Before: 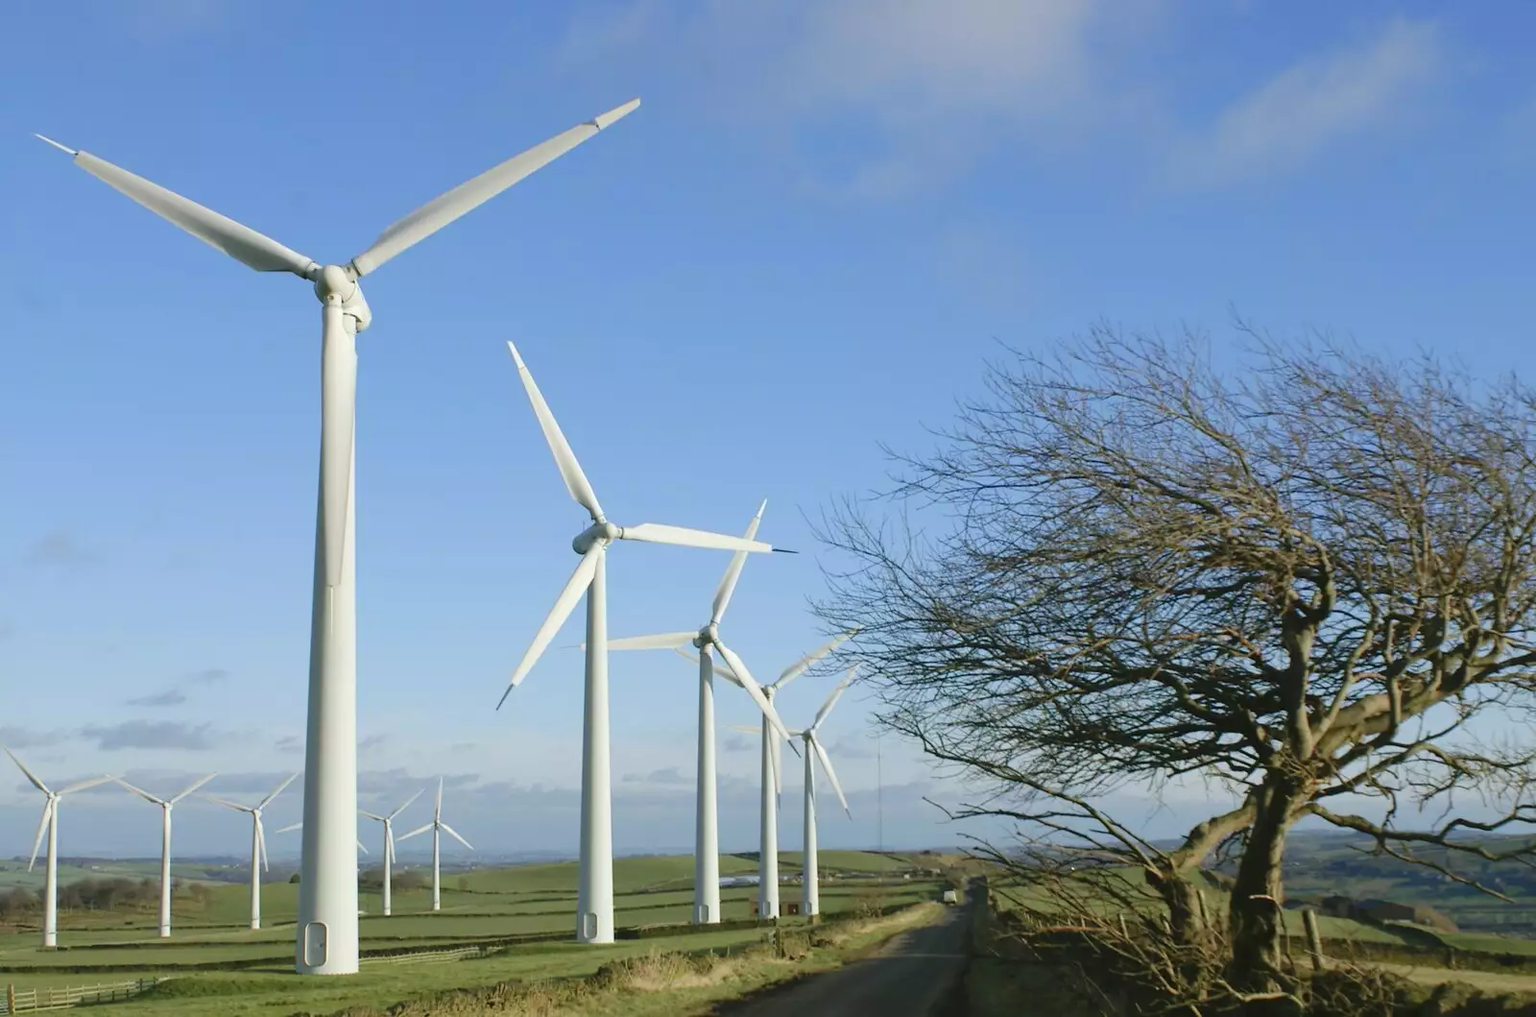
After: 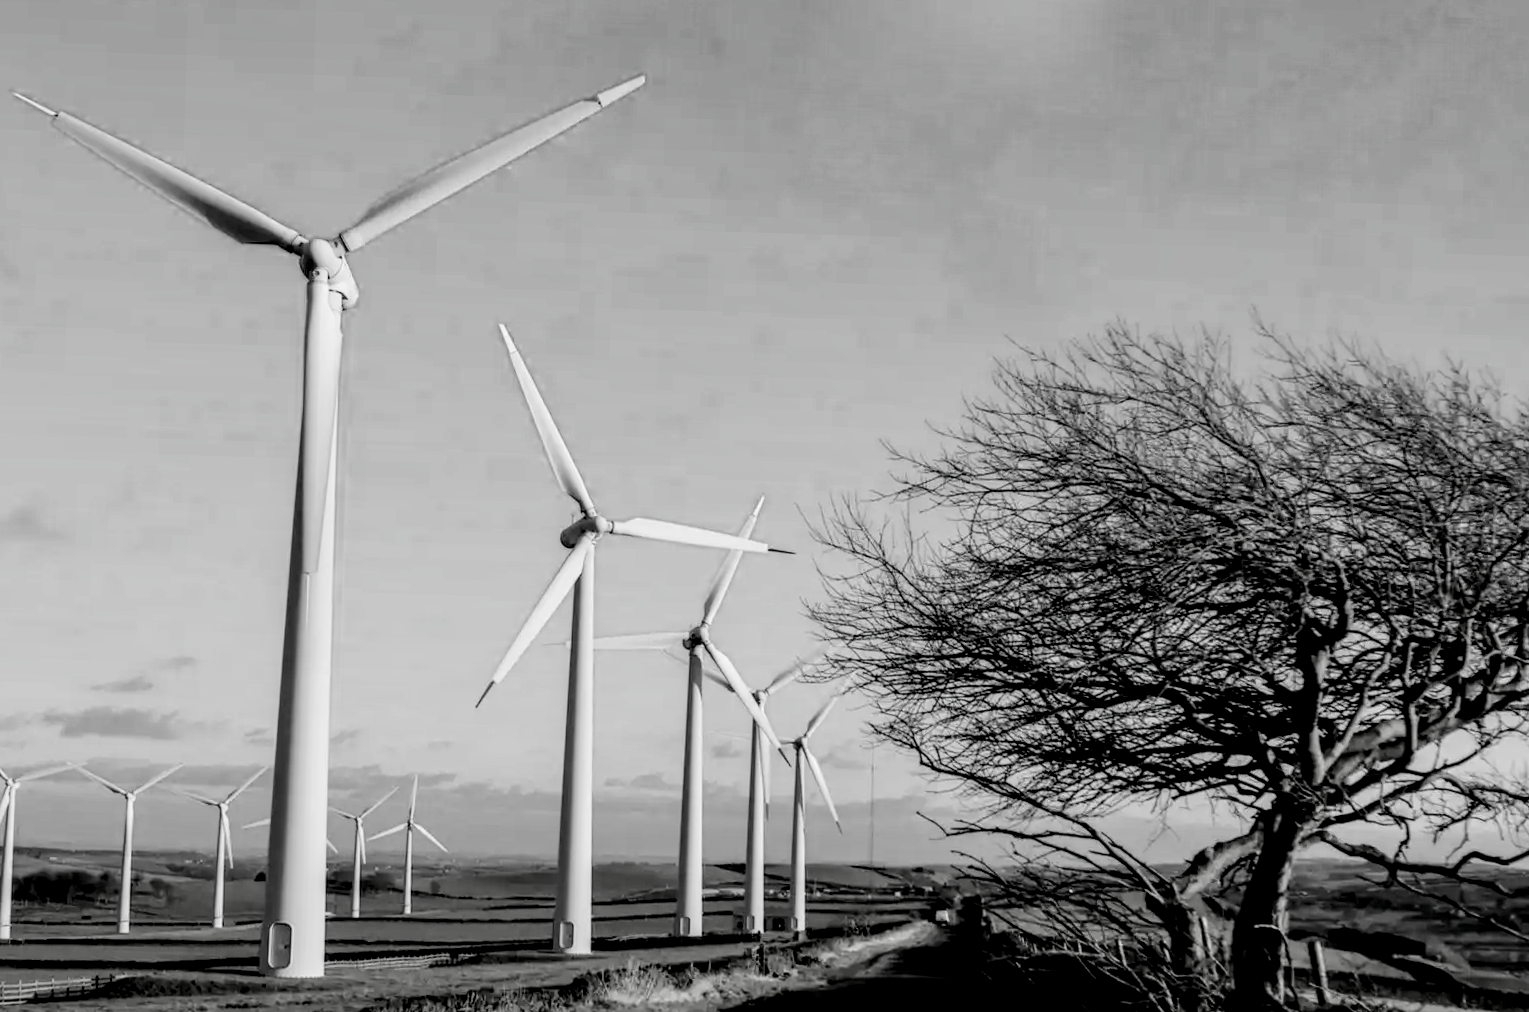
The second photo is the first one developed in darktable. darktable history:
crop and rotate: angle -1.76°
exposure: black level correction 0, exposure 0.933 EV, compensate highlight preservation false
filmic rgb: black relative exposure -7.65 EV, white relative exposure 4.56 EV, hardness 3.61, color science v5 (2021), contrast in shadows safe, contrast in highlights safe
tone equalizer: -8 EV -0.747 EV, -7 EV -0.708 EV, -6 EV -0.615 EV, -5 EV -0.404 EV, -3 EV 0.388 EV, -2 EV 0.6 EV, -1 EV 0.683 EV, +0 EV 0.731 EV, edges refinement/feathering 500, mask exposure compensation -1.57 EV, preserve details no
local contrast: highlights 22%, shadows 70%, detail 170%
contrast brightness saturation: contrast -0.04, brightness -0.589, saturation -0.986
